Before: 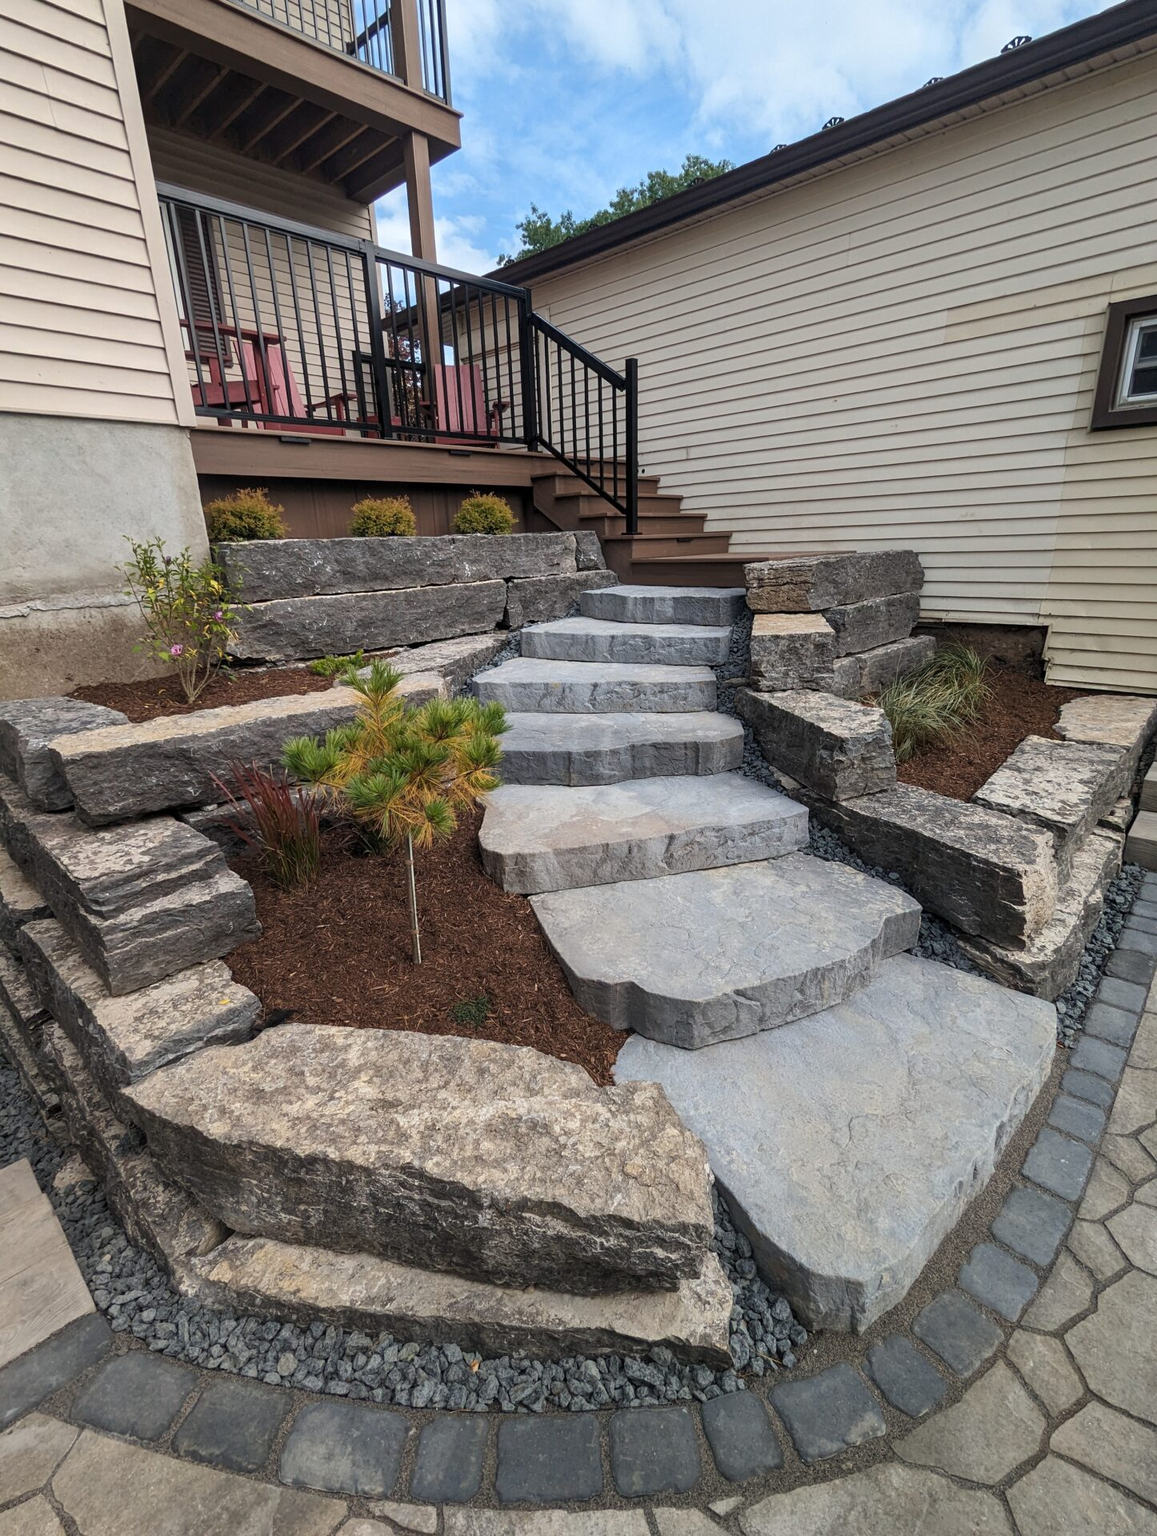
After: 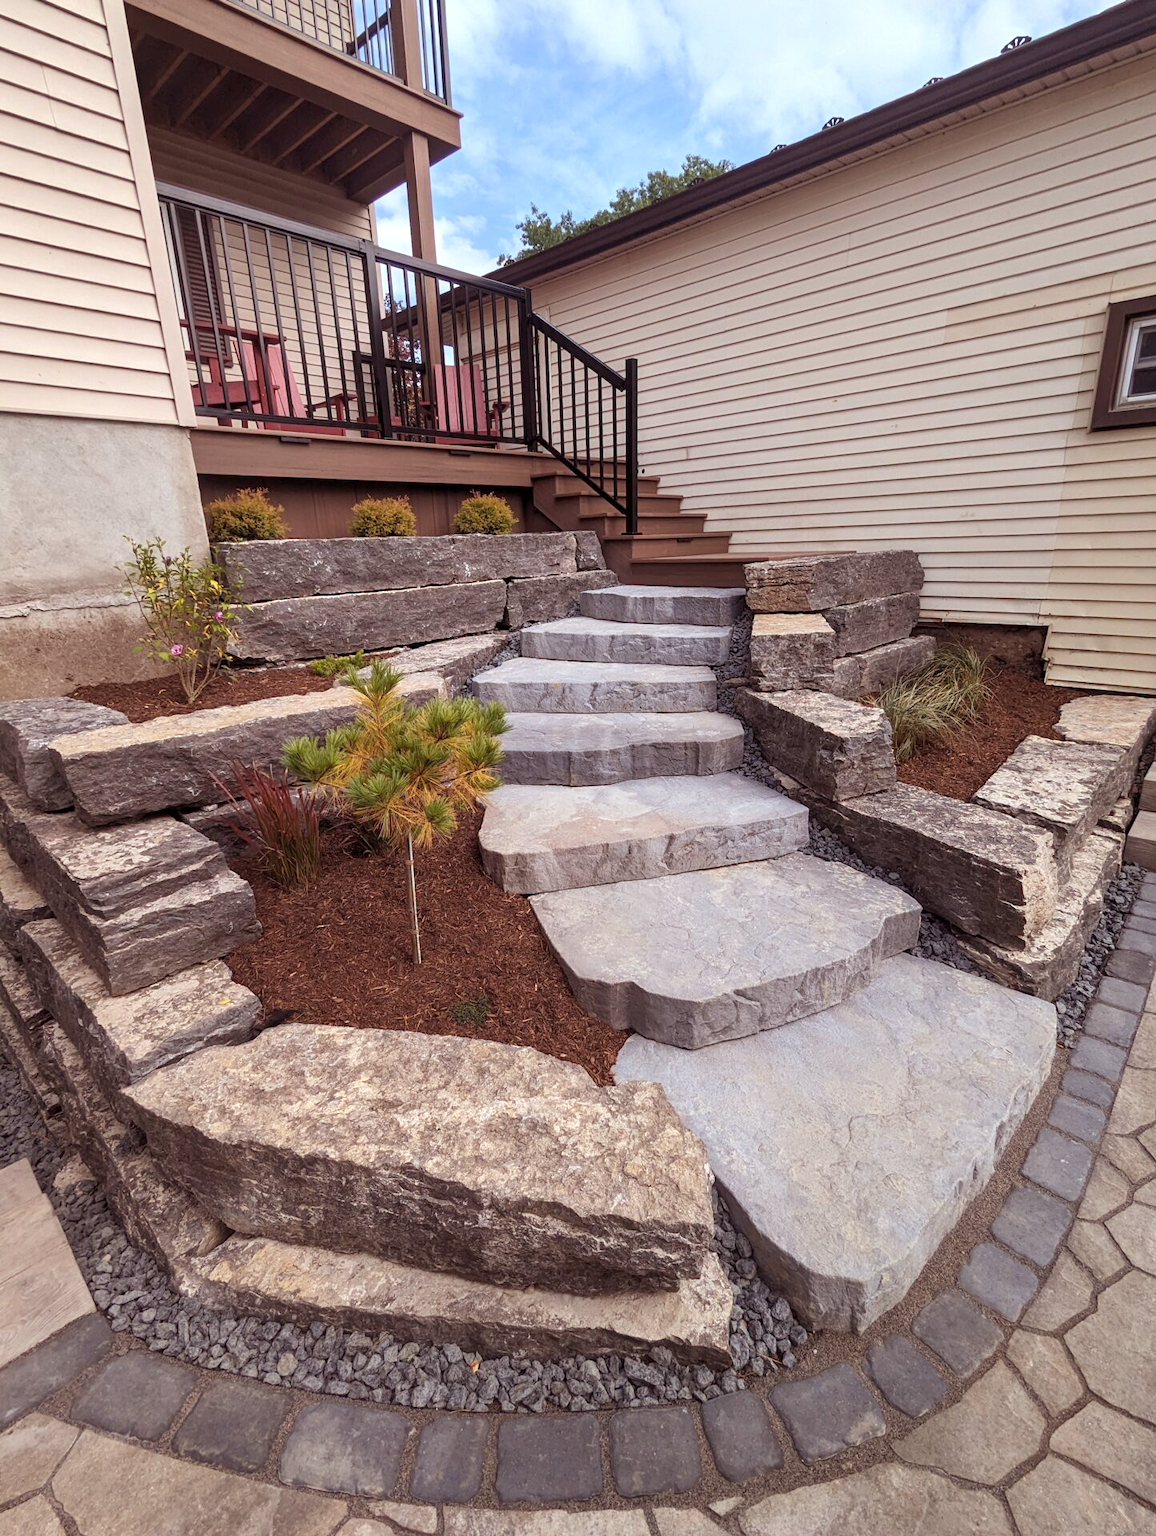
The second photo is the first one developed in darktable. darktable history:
exposure: exposure 0.258 EV, compensate highlight preservation false
rgb levels: mode RGB, independent channels, levels [[0, 0.474, 1], [0, 0.5, 1], [0, 0.5, 1]]
